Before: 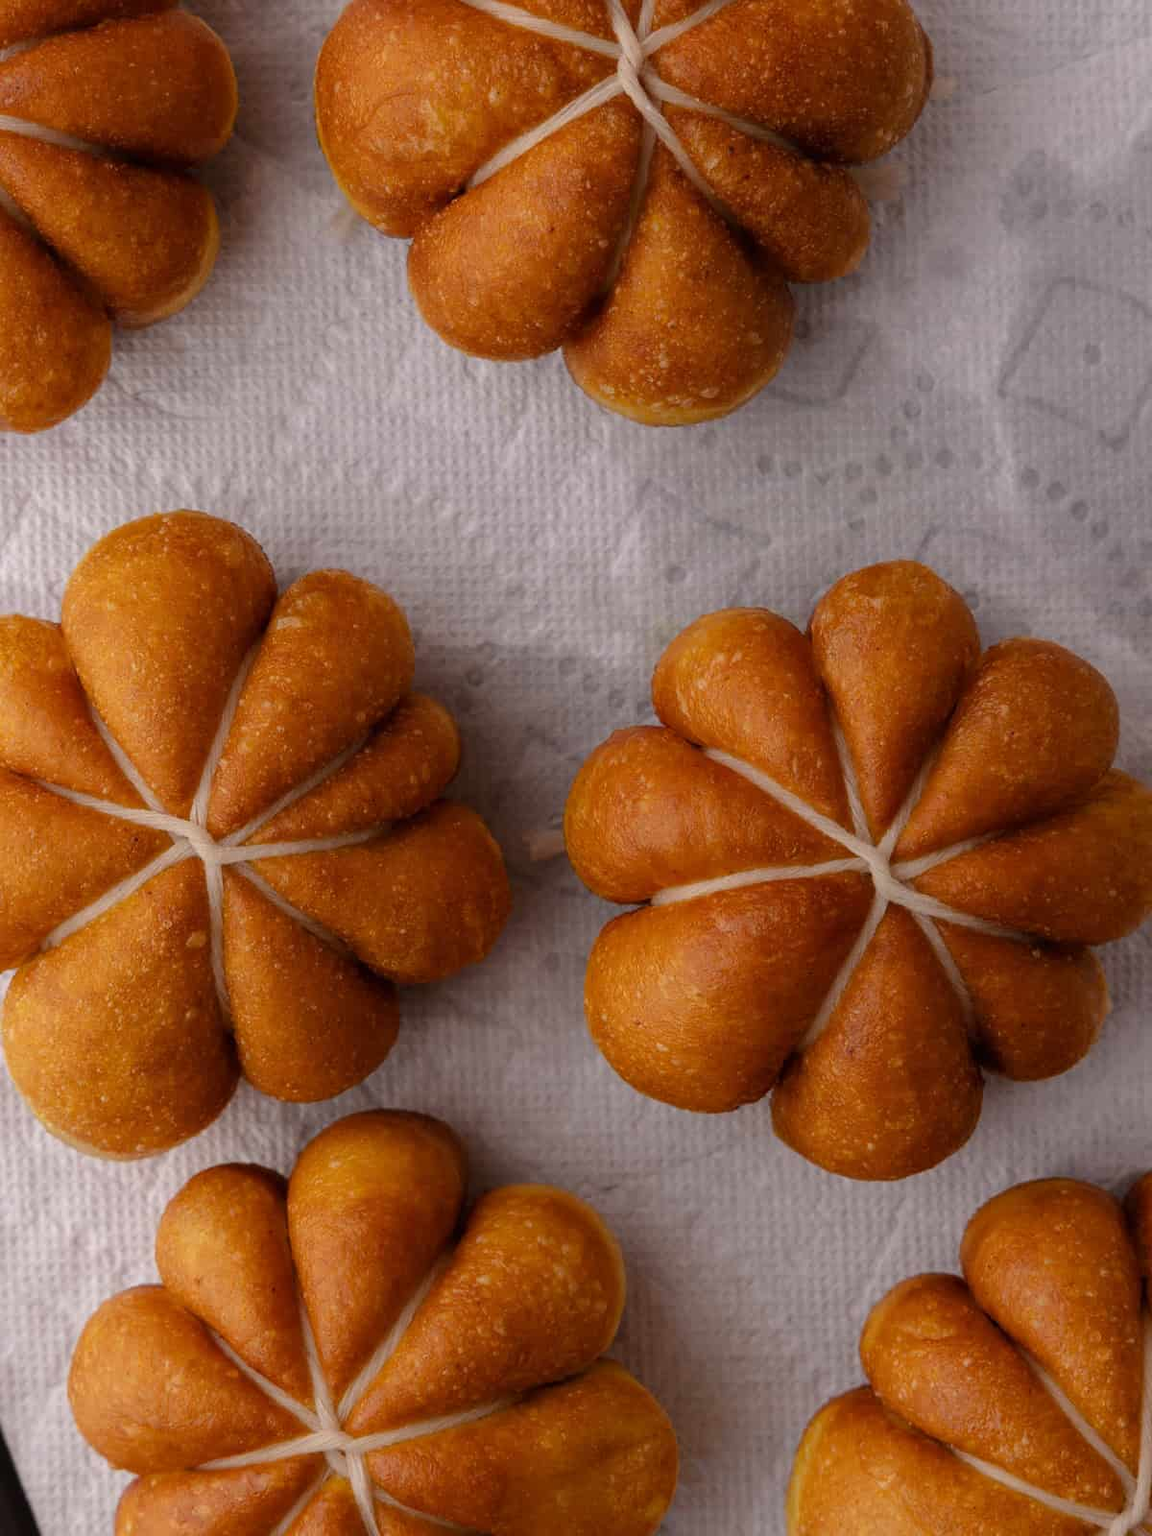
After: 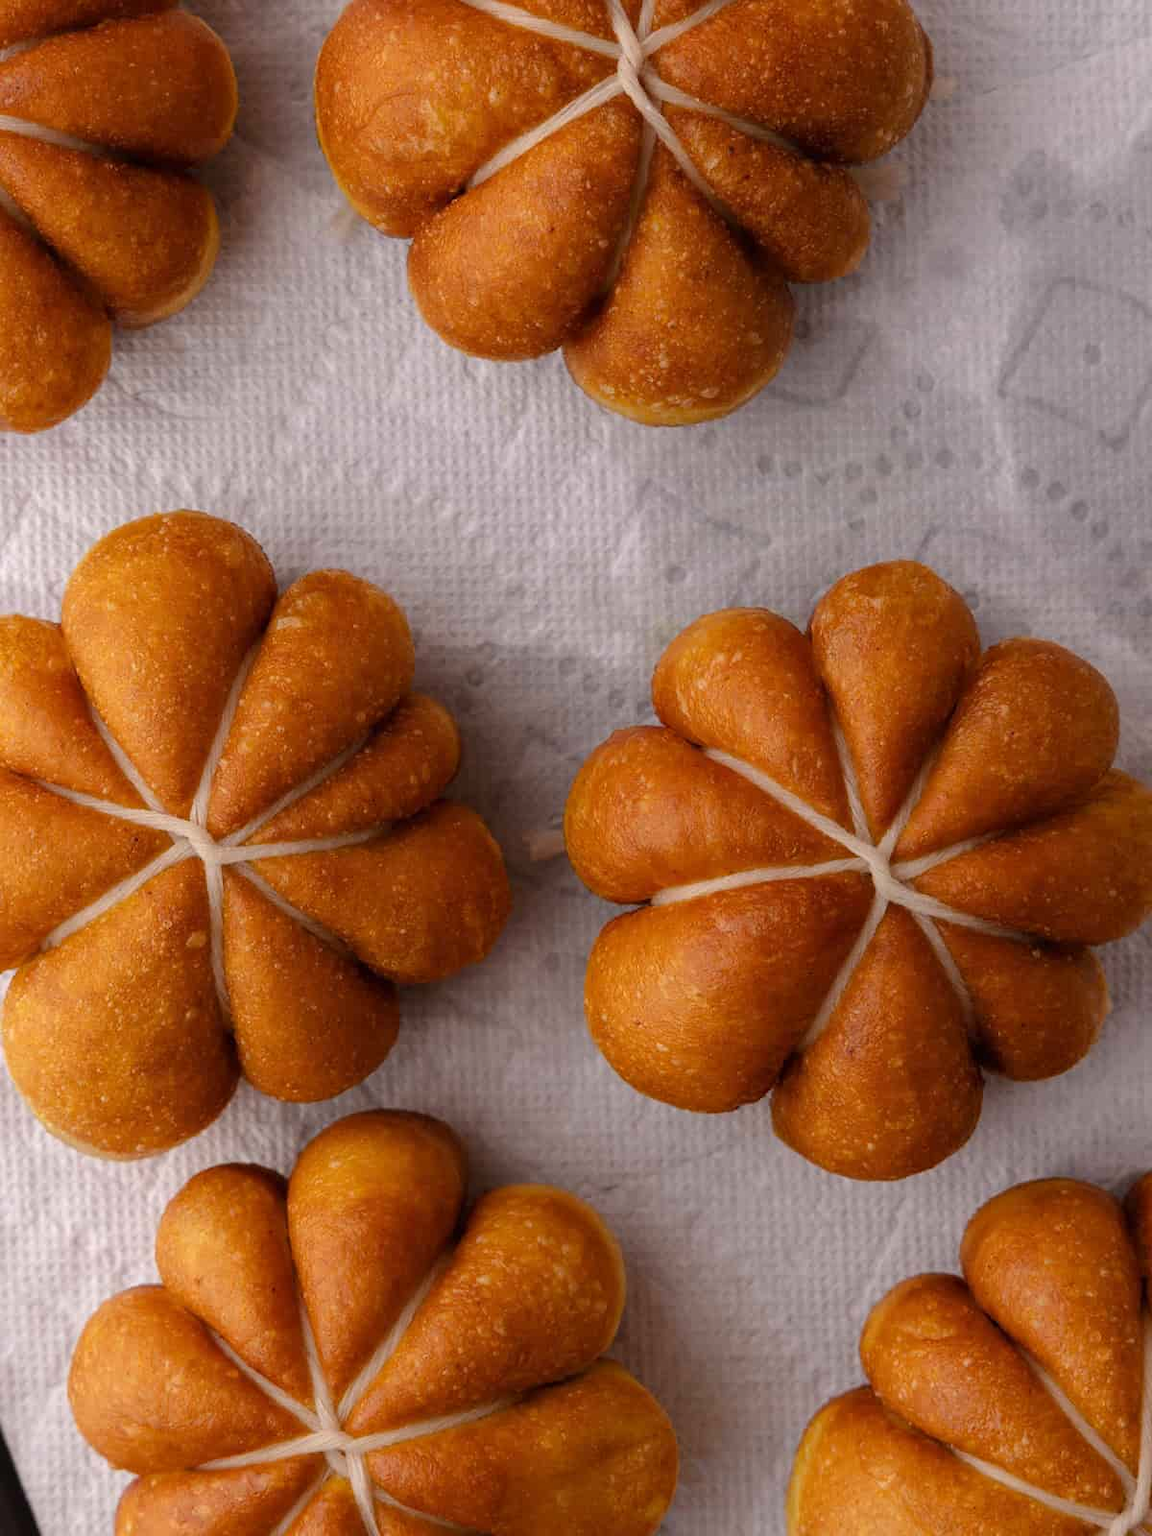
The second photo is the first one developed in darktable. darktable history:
rotate and perspective: automatic cropping off
exposure: exposure 0.236 EV, compensate highlight preservation false
